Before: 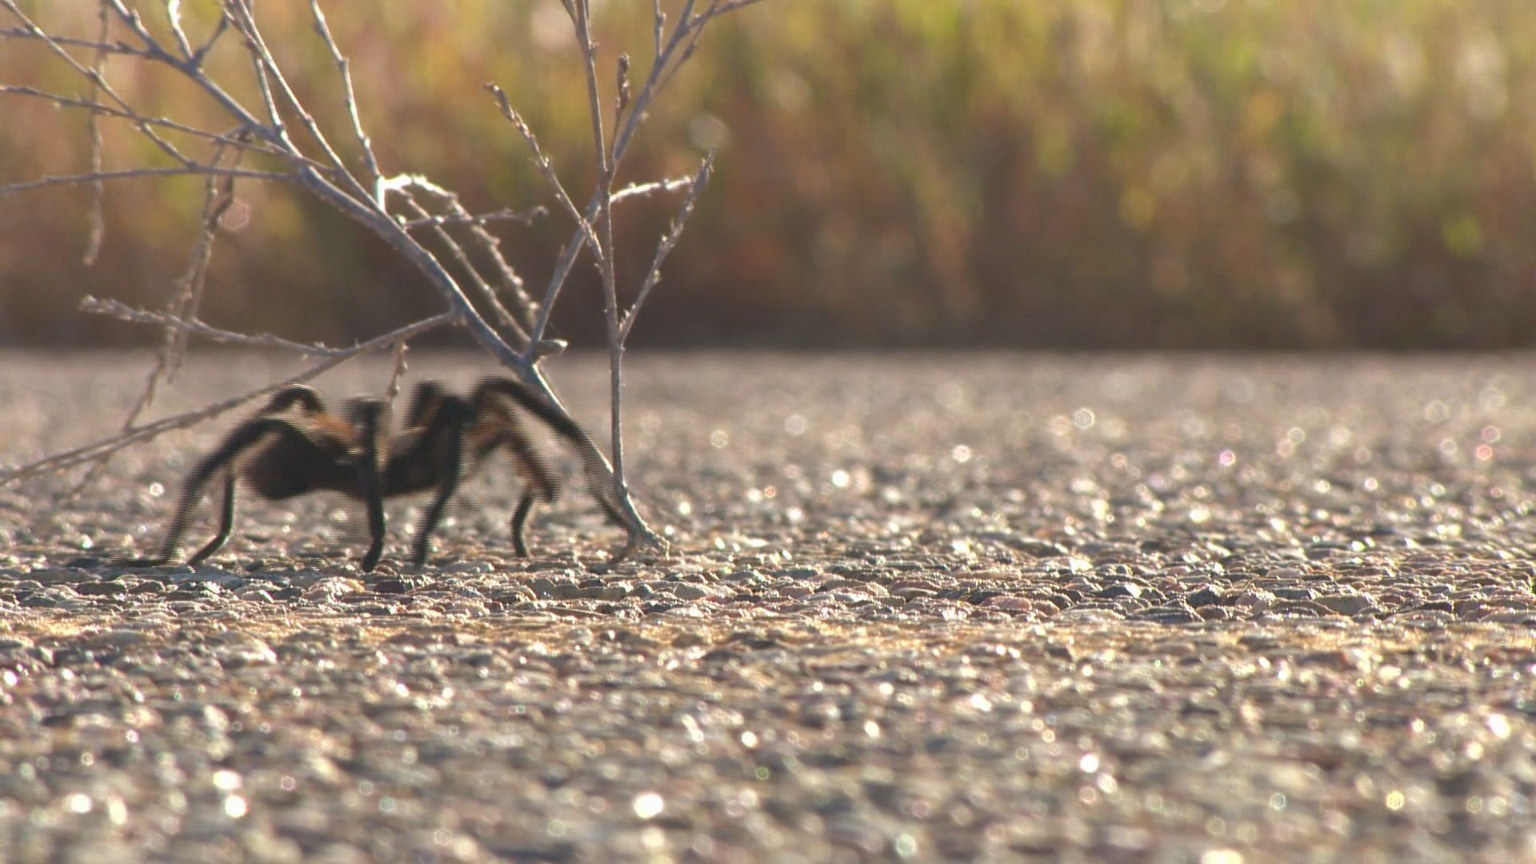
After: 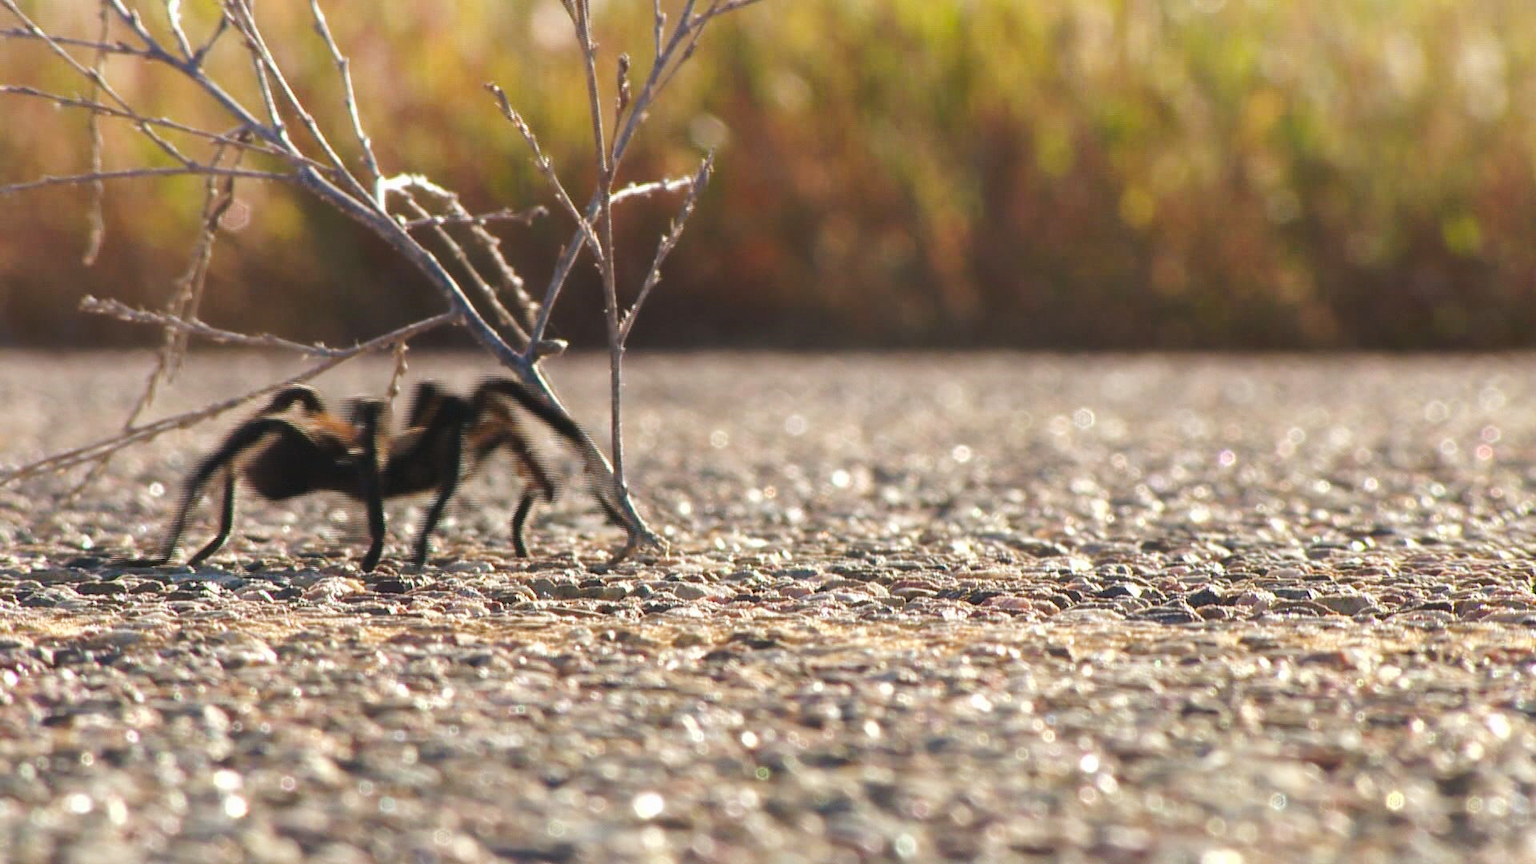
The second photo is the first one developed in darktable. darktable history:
tone curve: curves: ch0 [(0, 0) (0.126, 0.061) (0.338, 0.285) (0.494, 0.518) (0.703, 0.762) (1, 1)]; ch1 [(0, 0) (0.389, 0.313) (0.457, 0.442) (0.5, 0.501) (0.55, 0.578) (1, 1)]; ch2 [(0, 0) (0.44, 0.424) (0.501, 0.499) (0.557, 0.564) (0.613, 0.67) (0.707, 0.746) (1, 1)], preserve colors none
